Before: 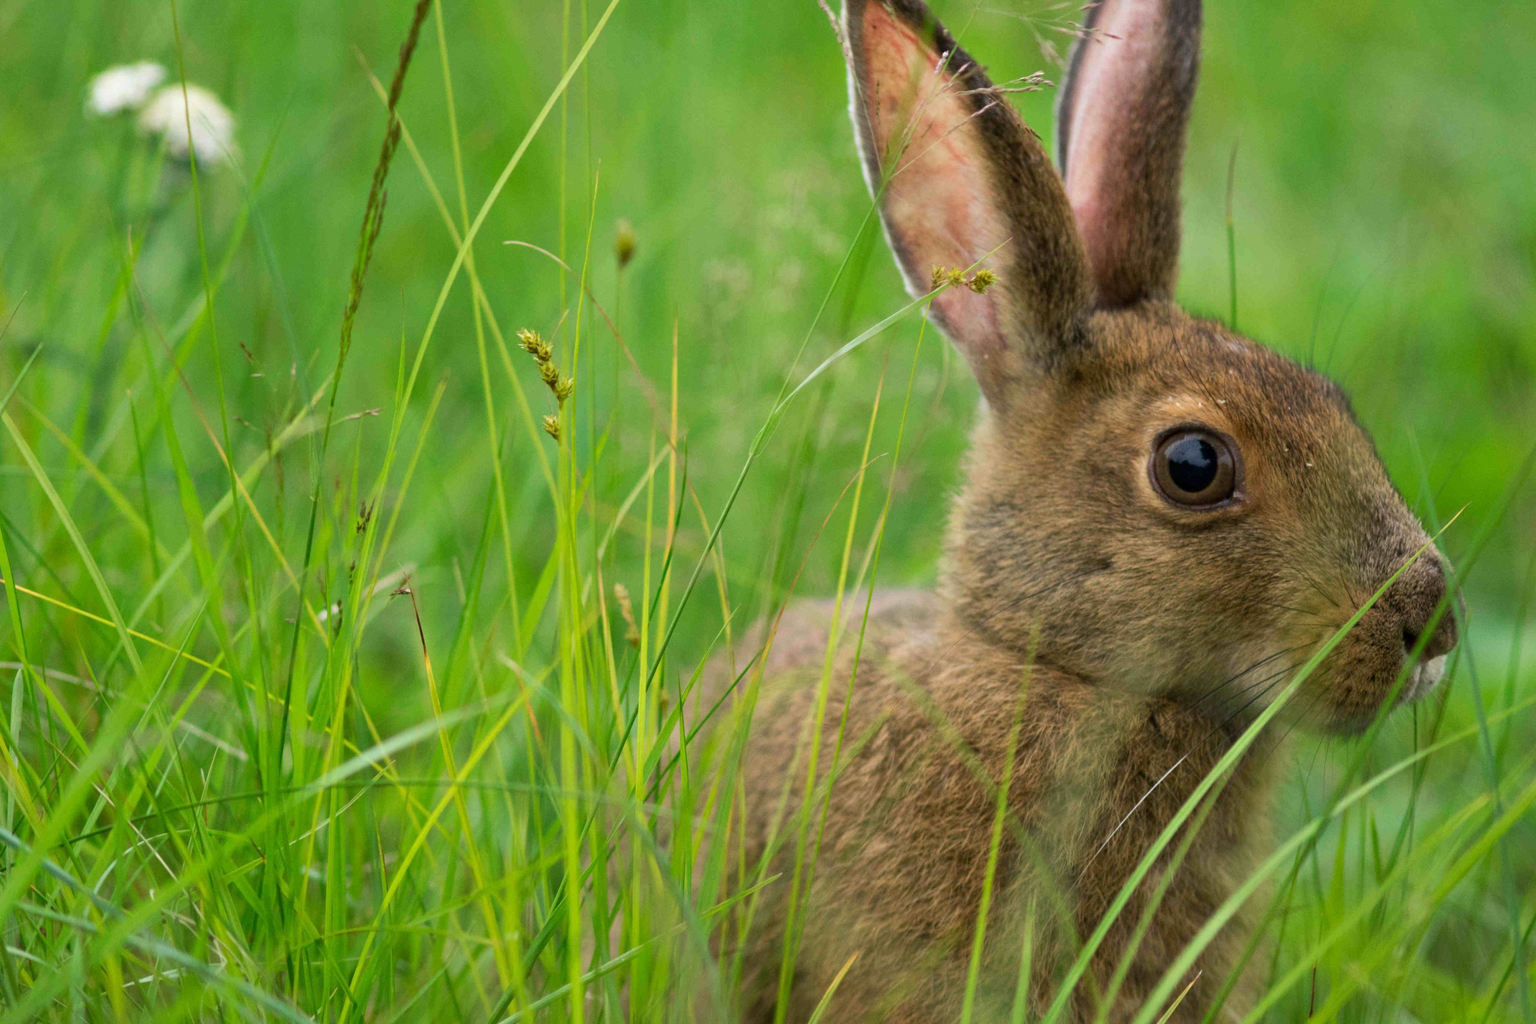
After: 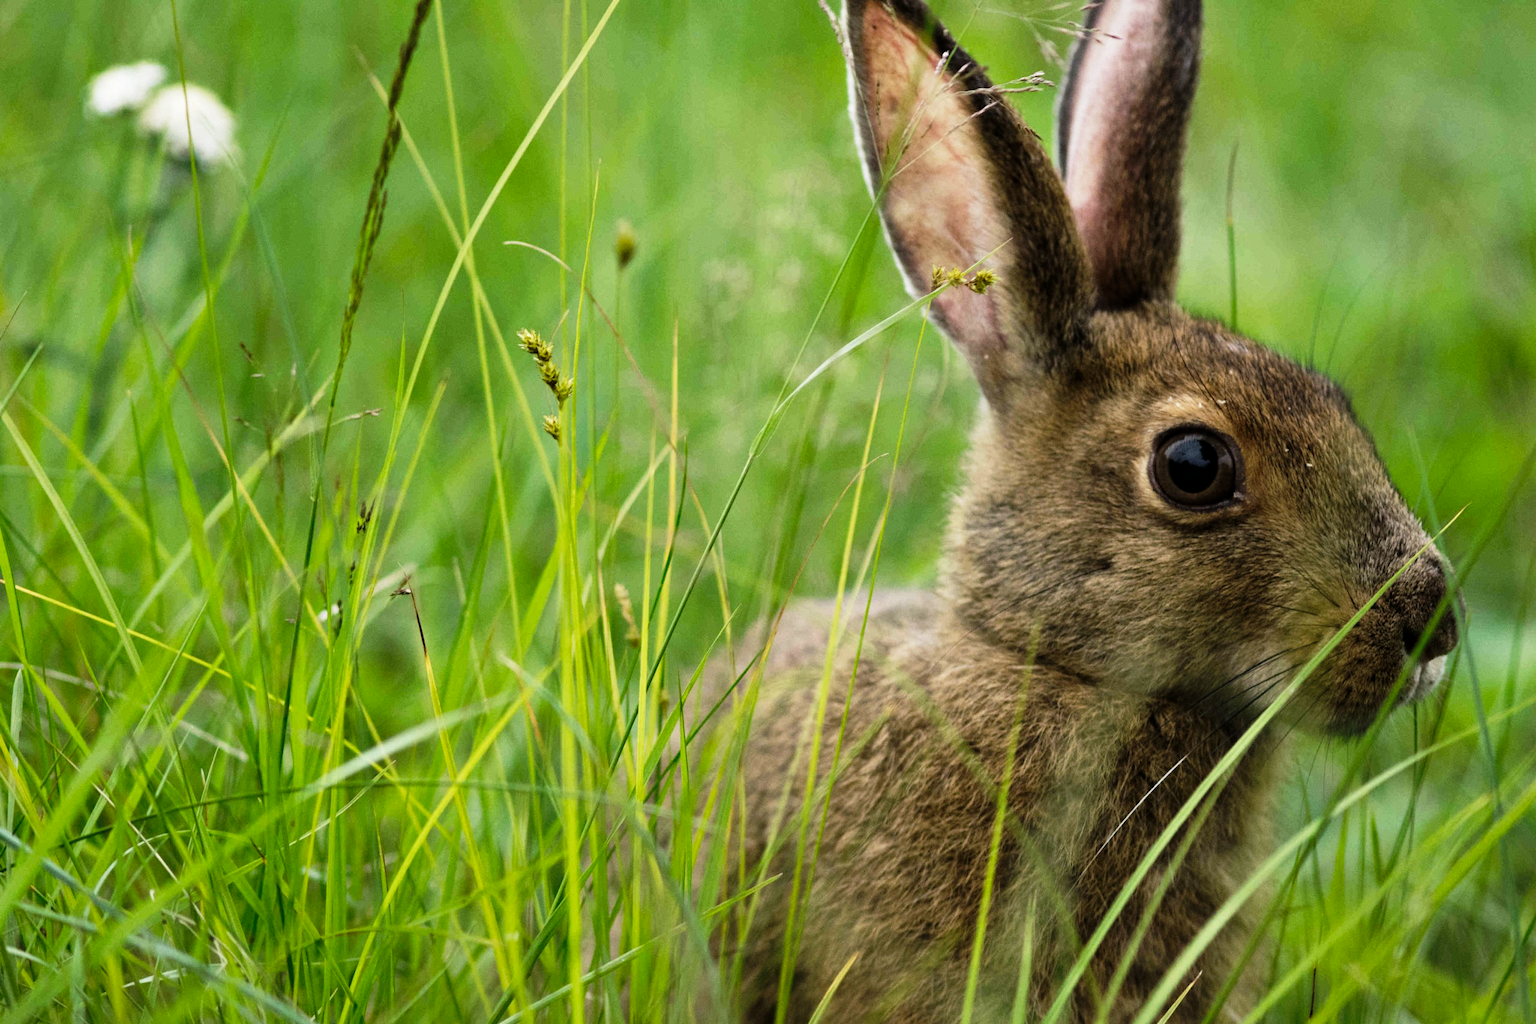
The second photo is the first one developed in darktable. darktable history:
base curve: curves: ch0 [(0, 0) (0.028, 0.03) (0.121, 0.232) (0.46, 0.748) (0.859, 0.968) (1, 1)], preserve colors none
levels: levels [0, 0.618, 1]
